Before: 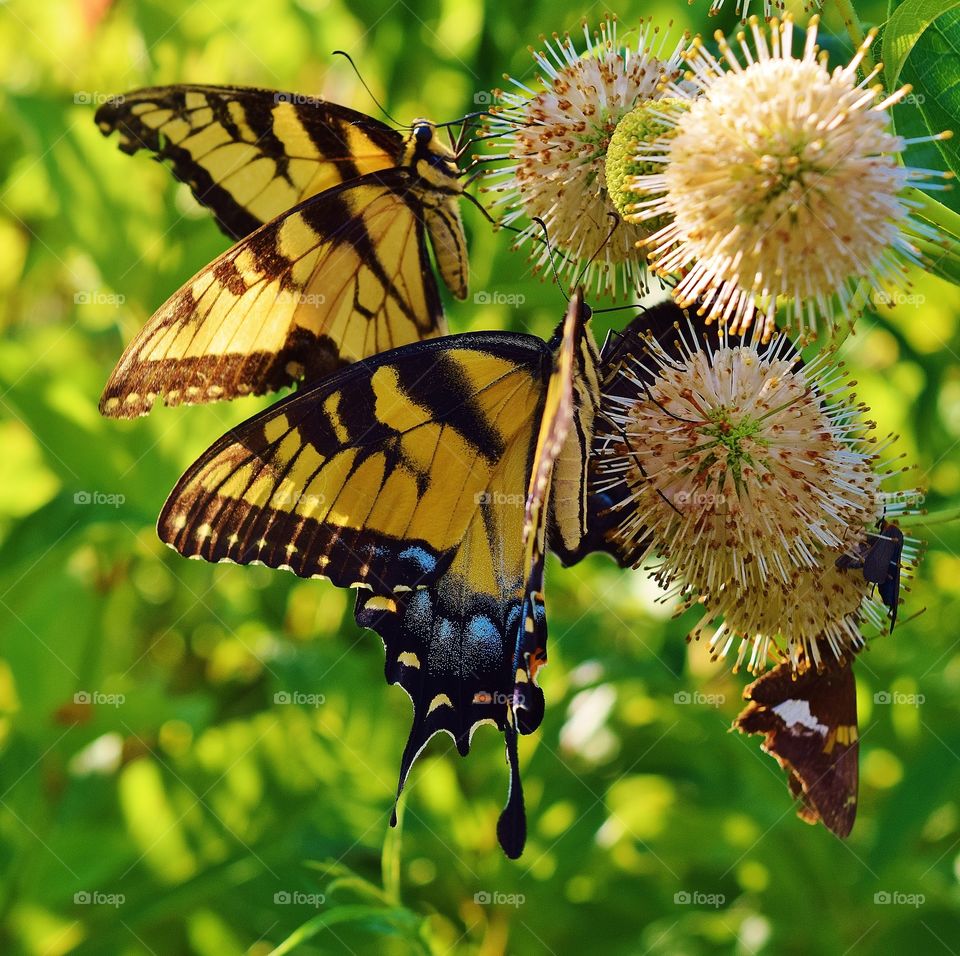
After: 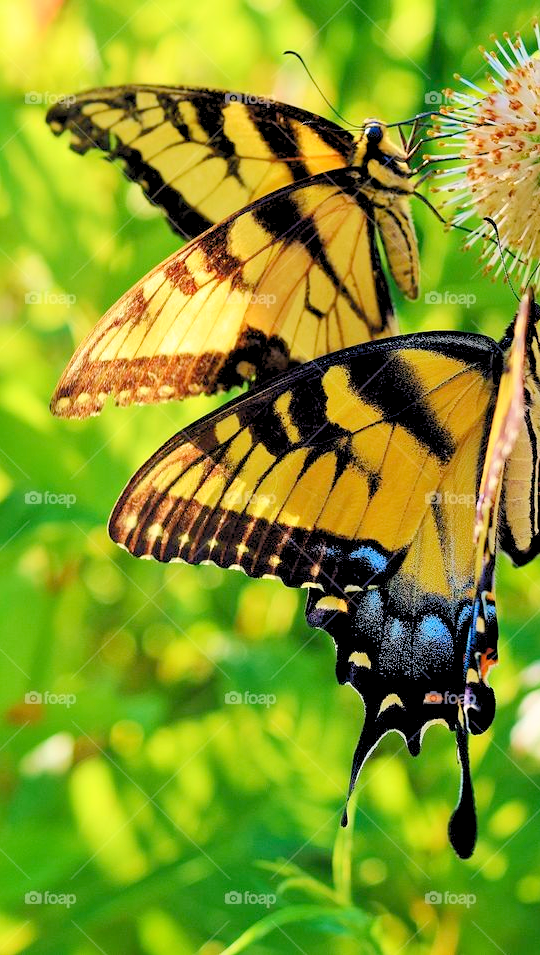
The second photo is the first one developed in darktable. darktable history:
levels: levels [0.072, 0.414, 0.976]
crop: left 5.114%, right 38.589%
color balance: mode lift, gamma, gain (sRGB), lift [1, 1, 1.022, 1.026]
